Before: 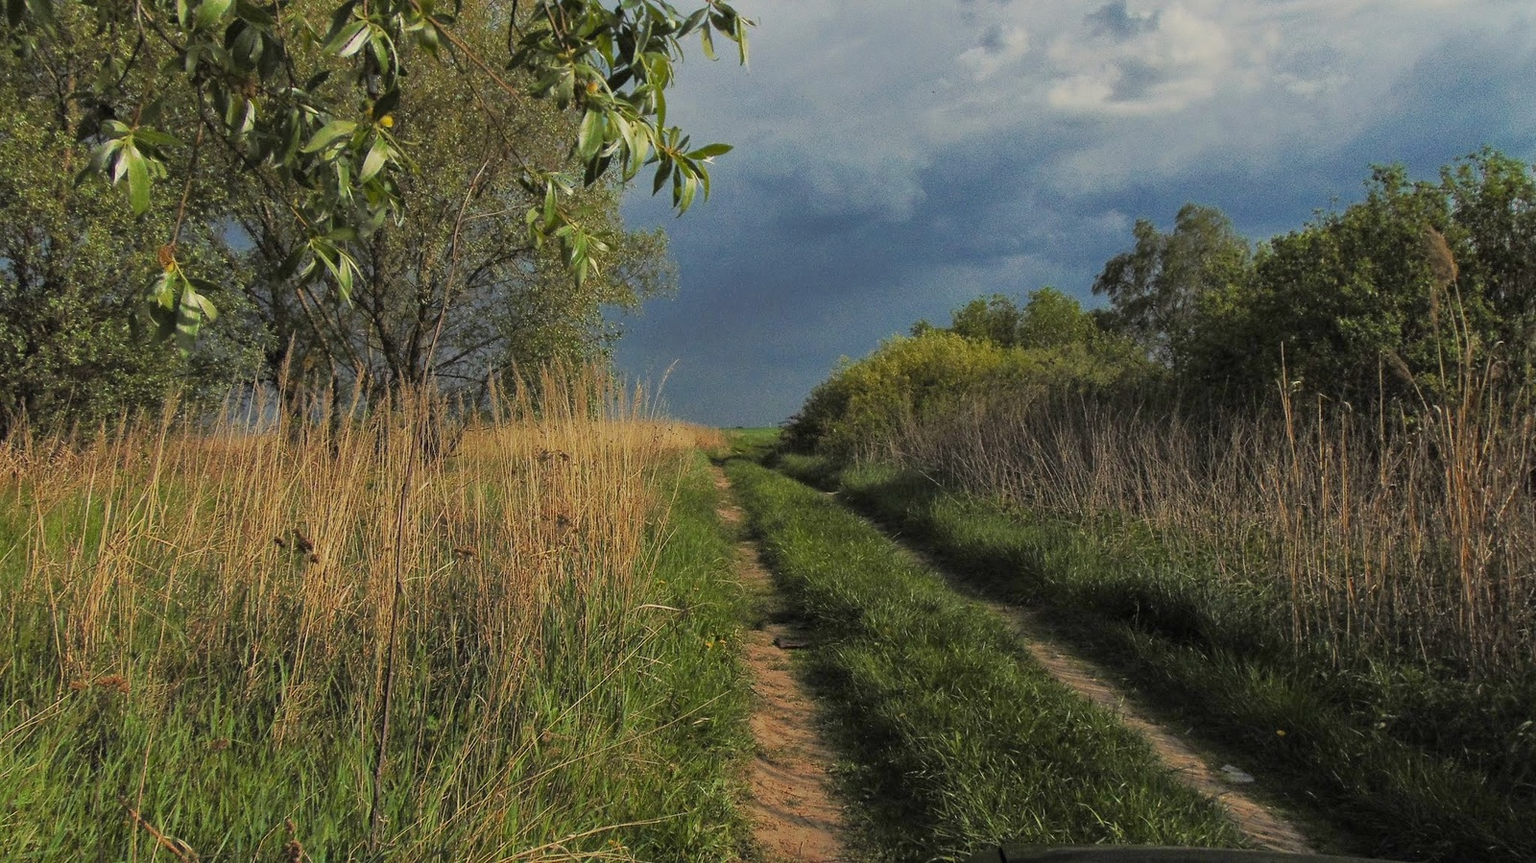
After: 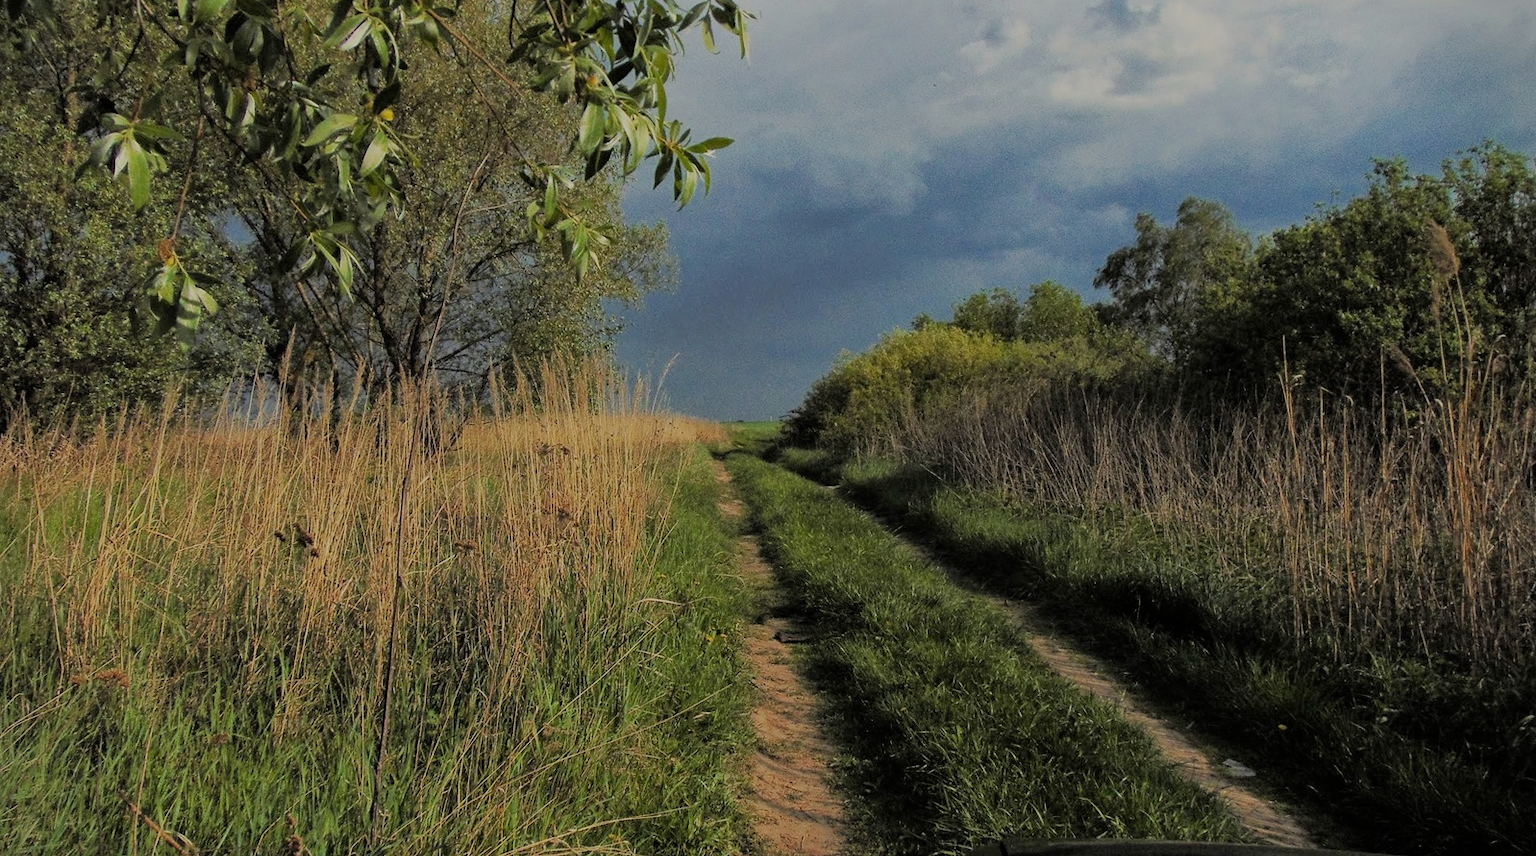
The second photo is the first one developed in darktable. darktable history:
filmic rgb: black relative exposure -7.18 EV, white relative exposure 5.37 EV, hardness 3.02, iterations of high-quality reconstruction 0
vignetting: fall-off start 91.68%
crop: top 0.857%, right 0.101%
